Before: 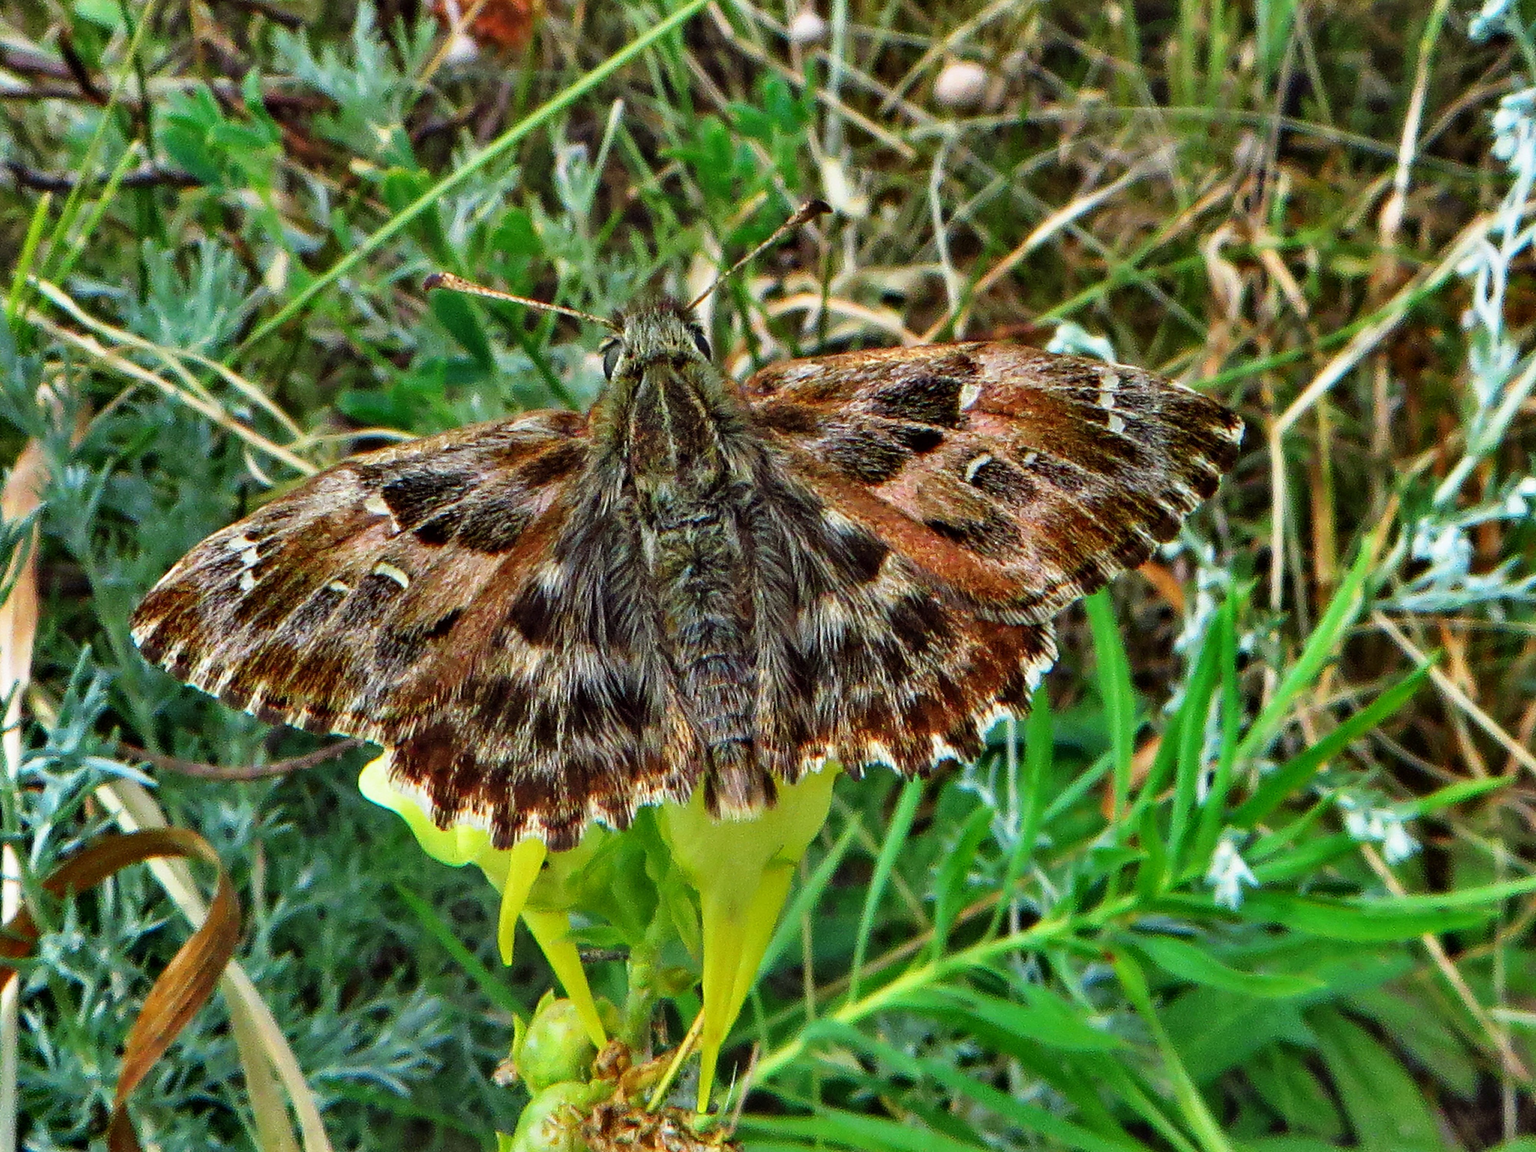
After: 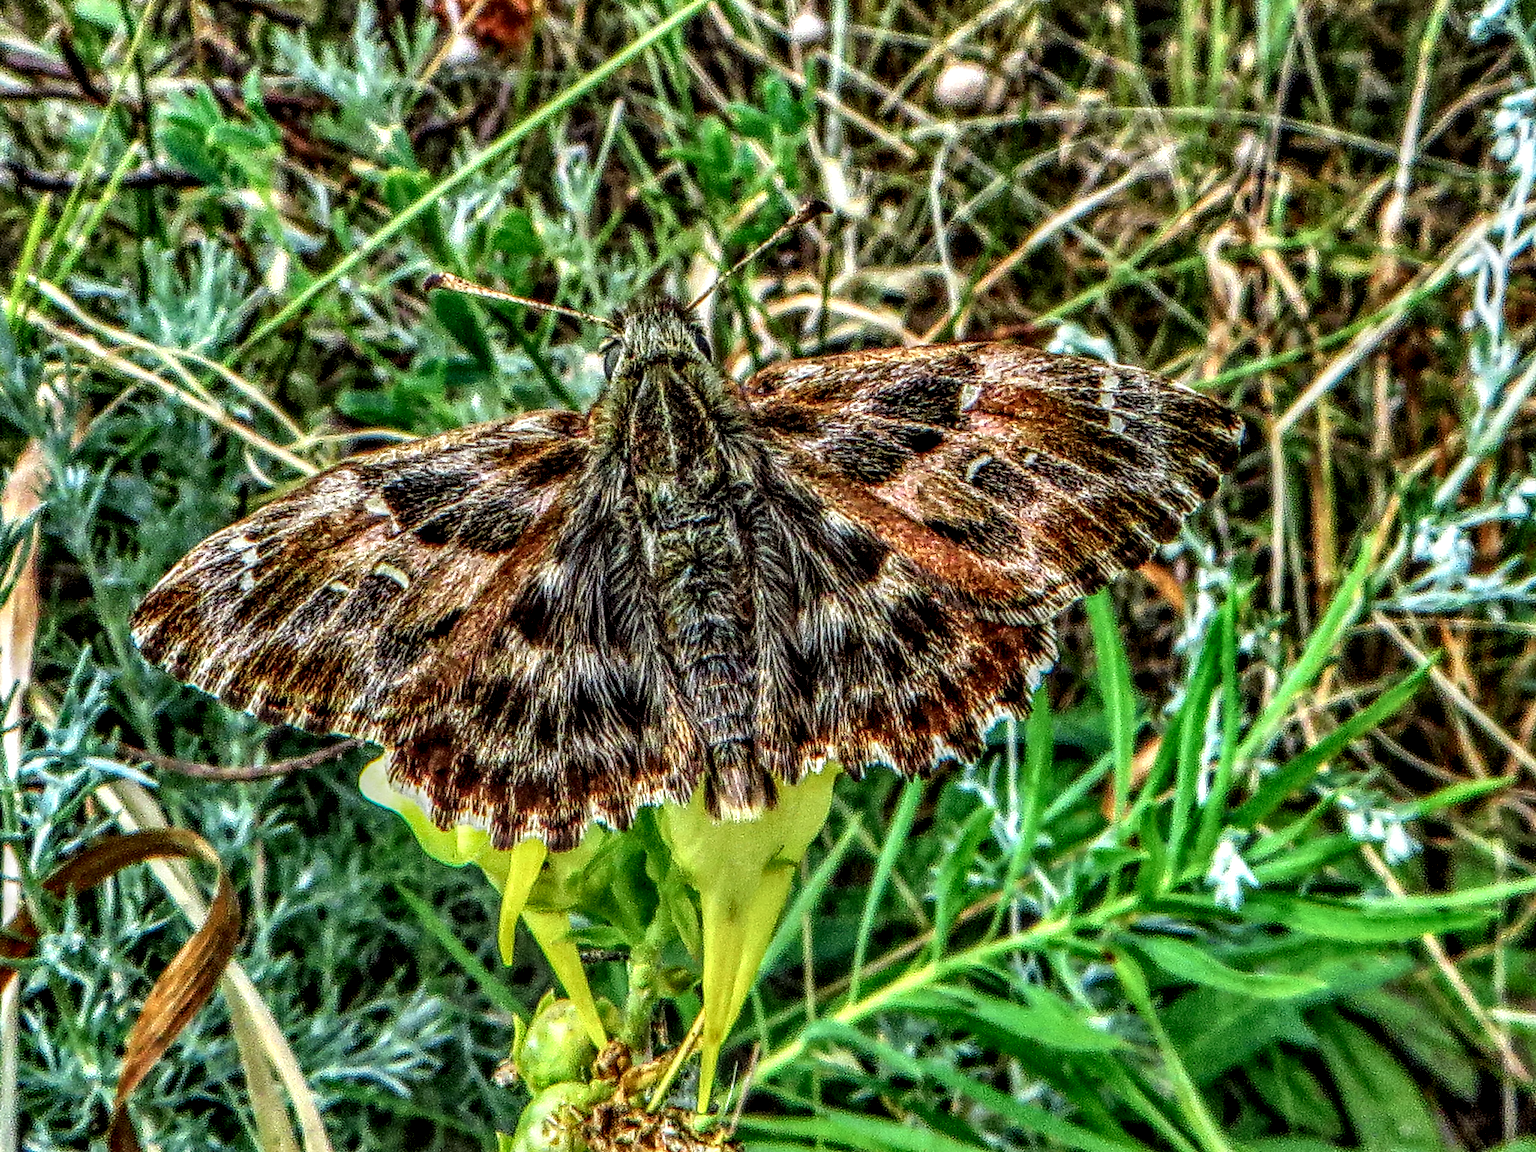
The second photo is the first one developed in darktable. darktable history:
local contrast: highlights 4%, shadows 4%, detail 299%, midtone range 0.303
